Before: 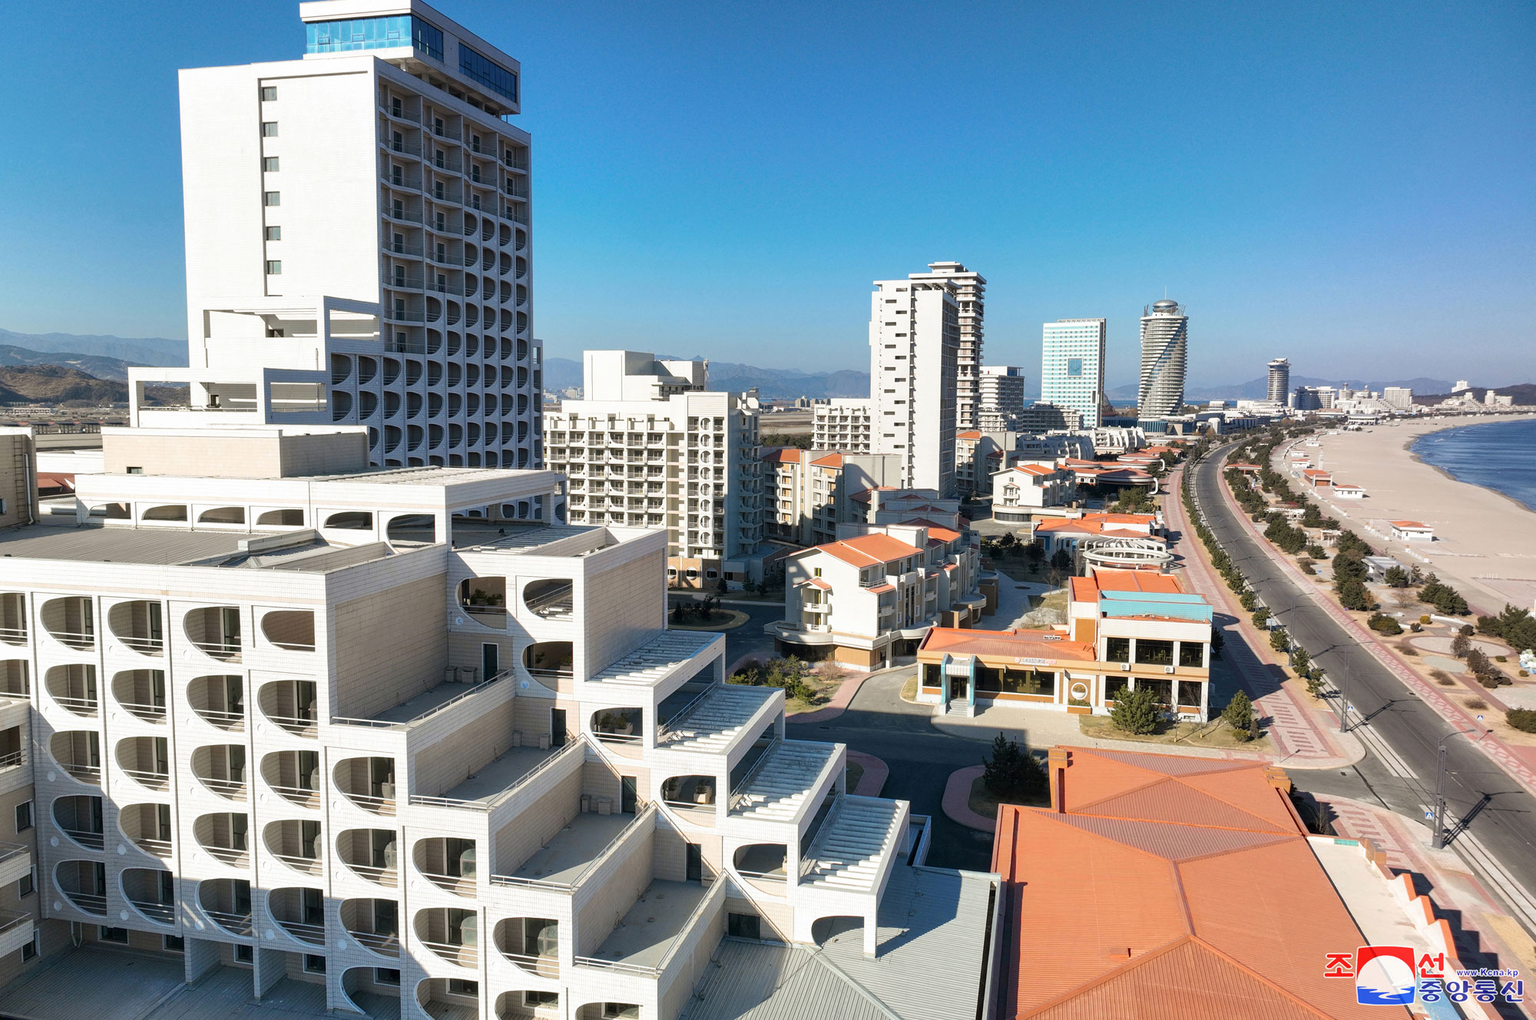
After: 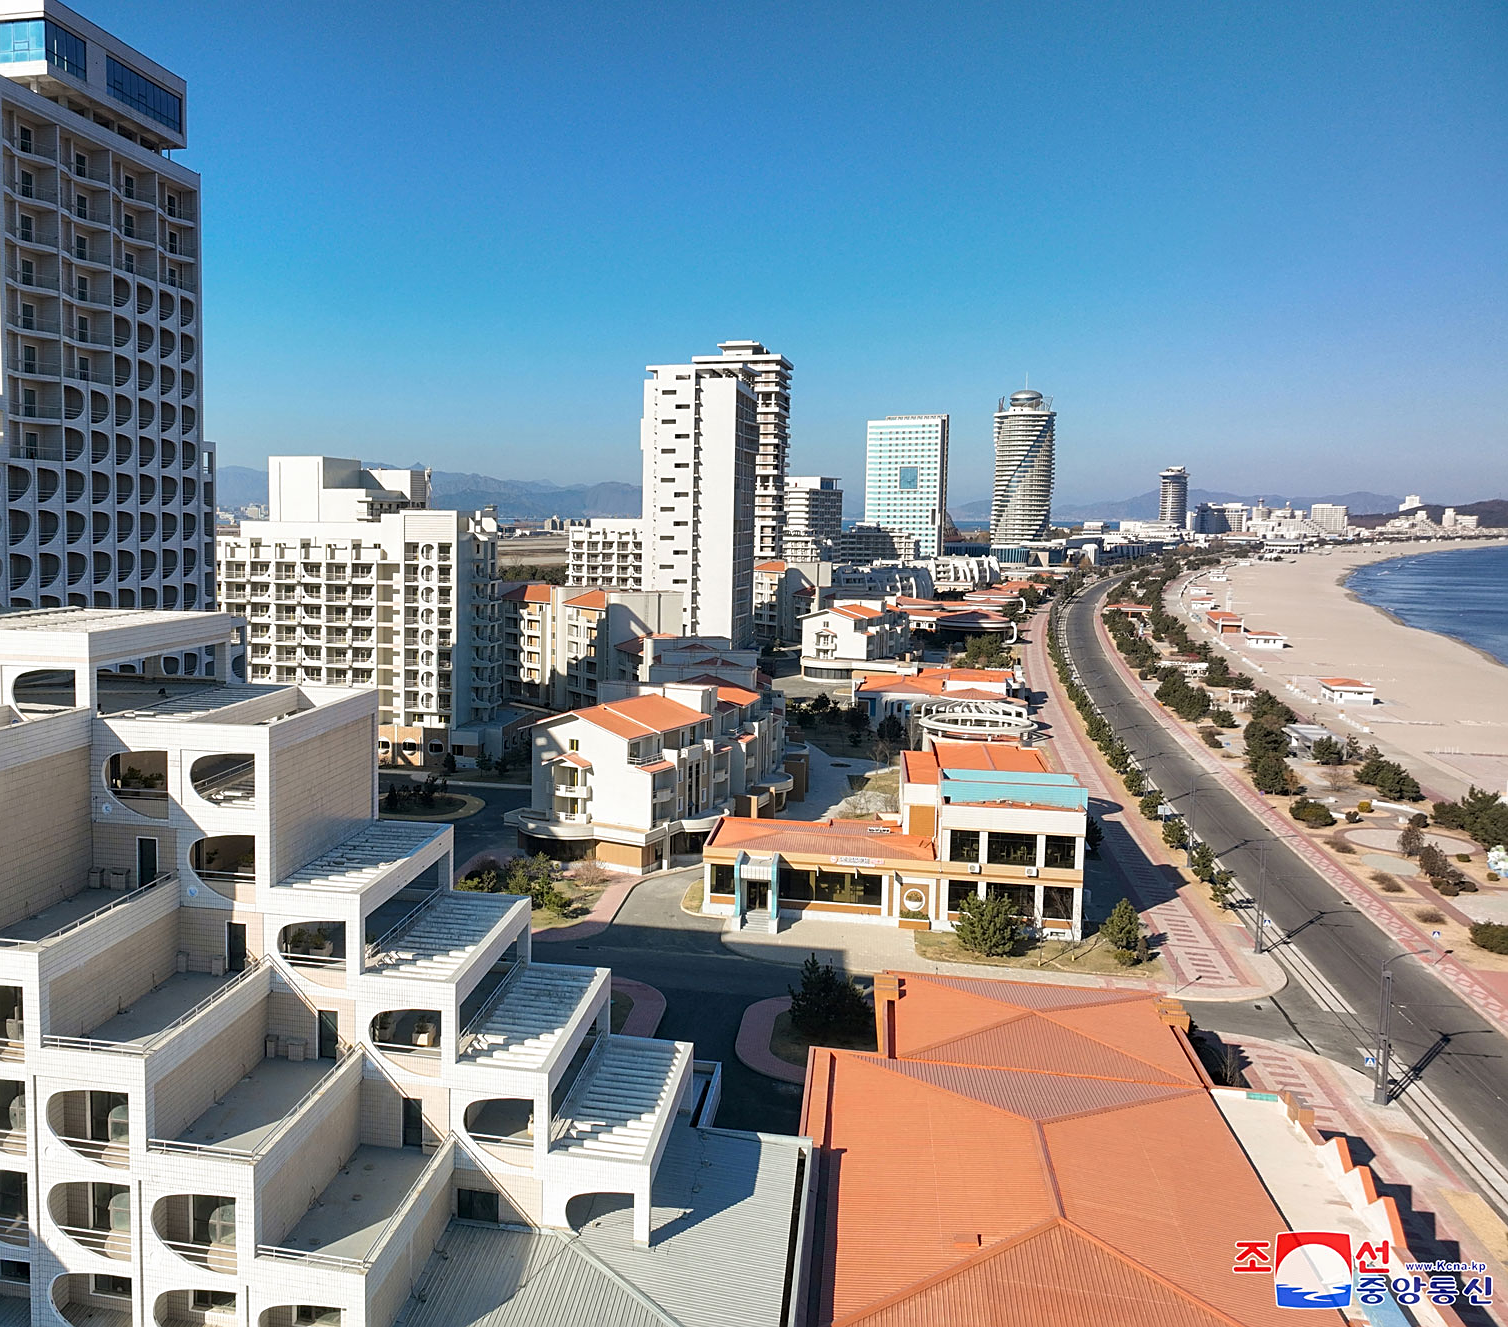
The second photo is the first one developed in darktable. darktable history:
crop and rotate: left 24.6%
sharpen: on, module defaults
